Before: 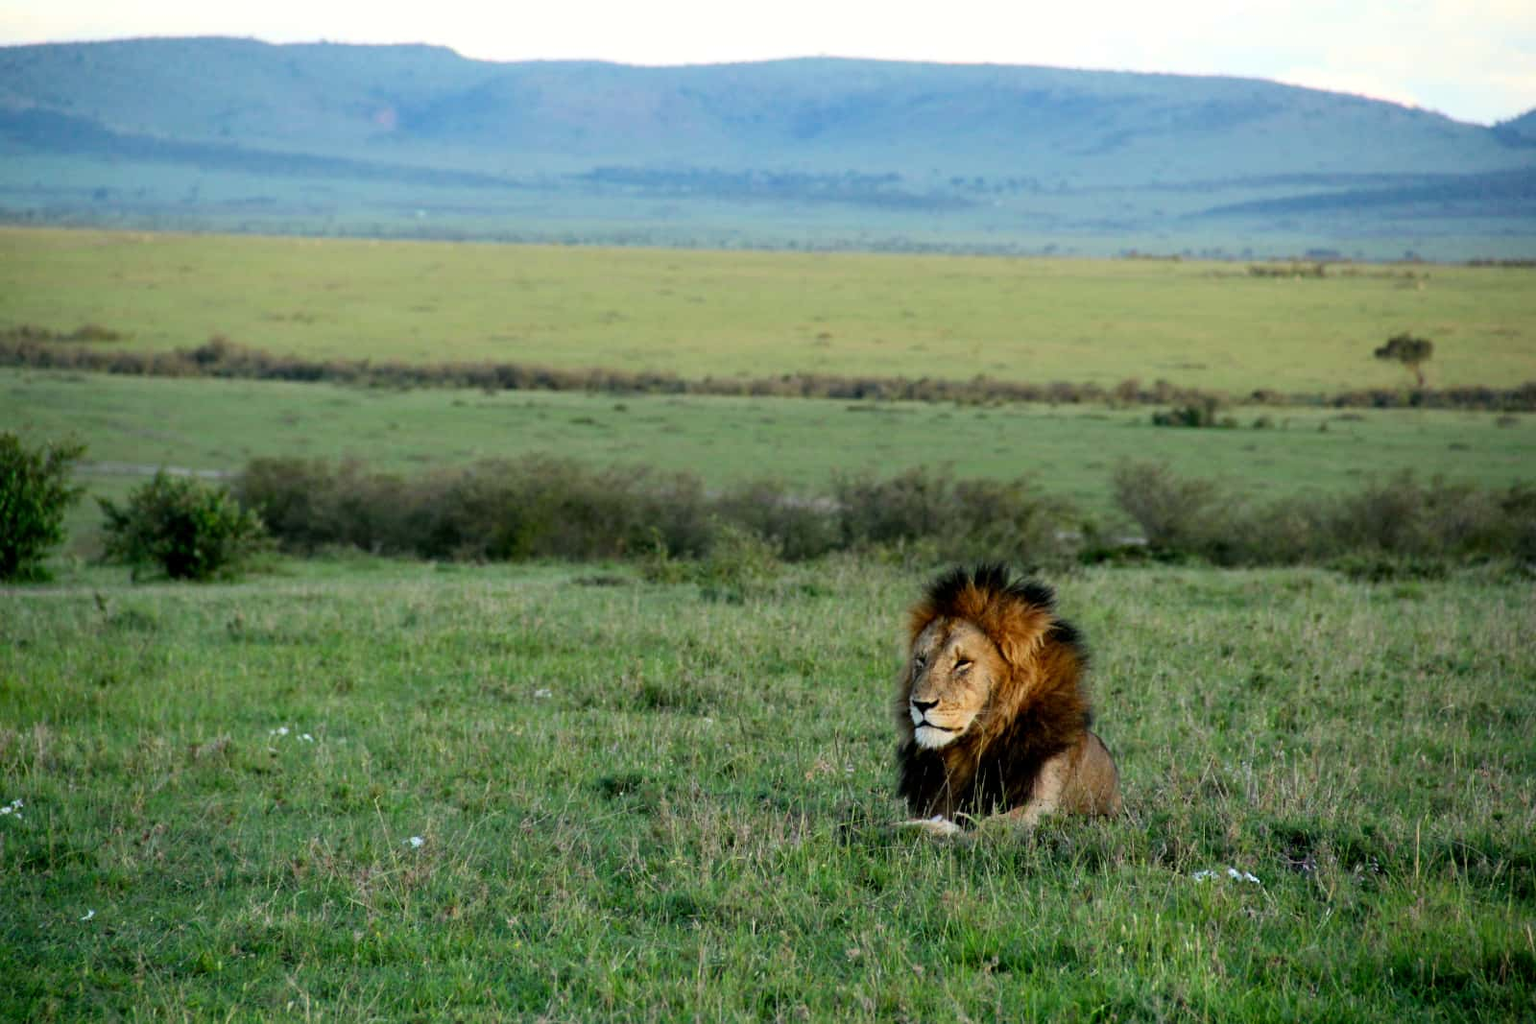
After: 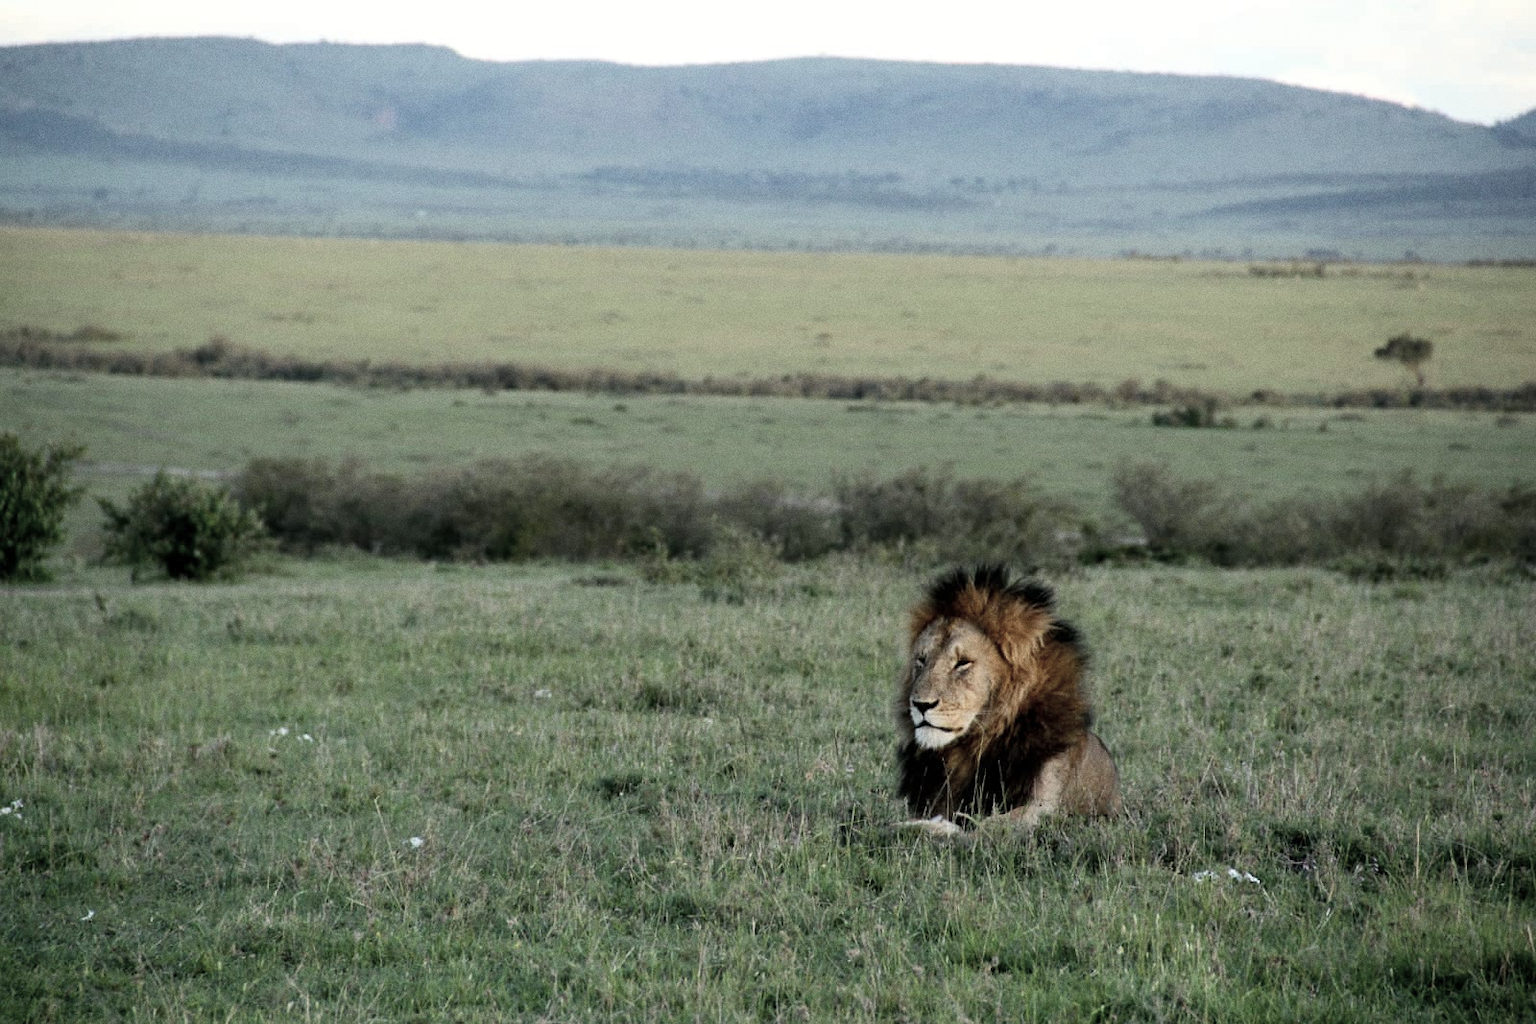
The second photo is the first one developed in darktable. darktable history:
color zones: curves: ch1 [(0, 0.292) (0.001, 0.292) (0.2, 0.264) (0.4, 0.248) (0.6, 0.248) (0.8, 0.264) (0.999, 0.292) (1, 0.292)]
white balance: emerald 1
grain: strength 26%
